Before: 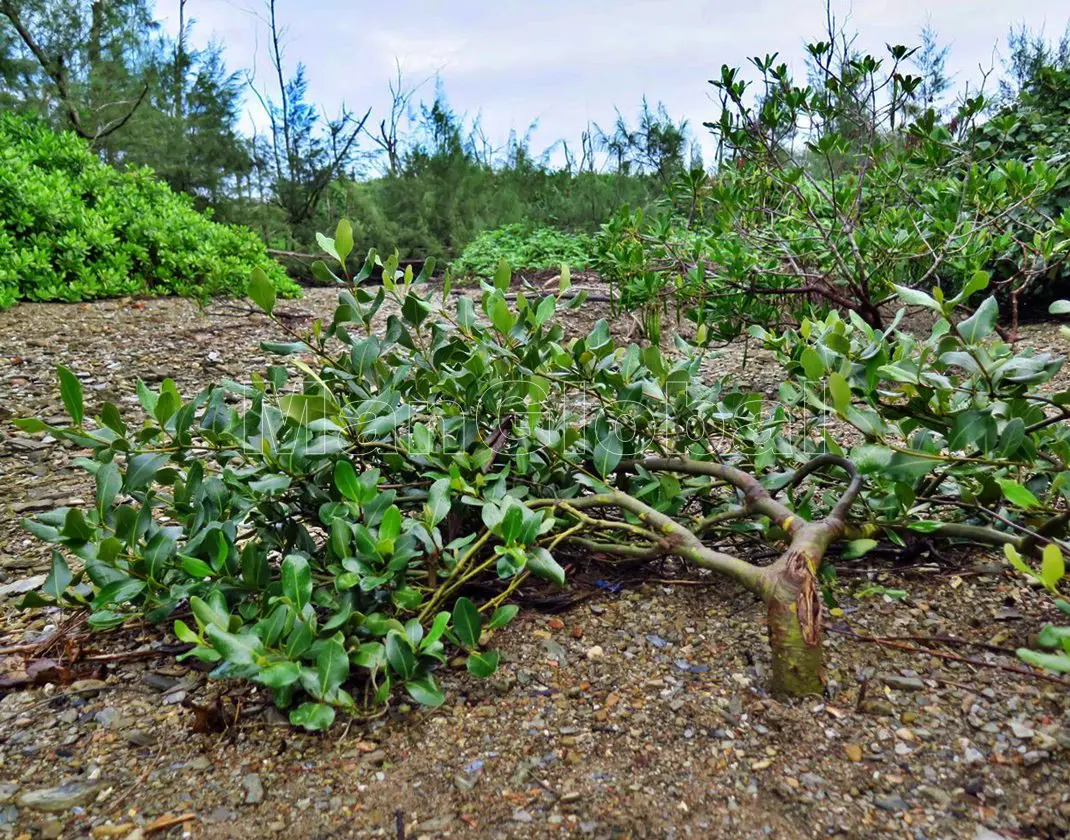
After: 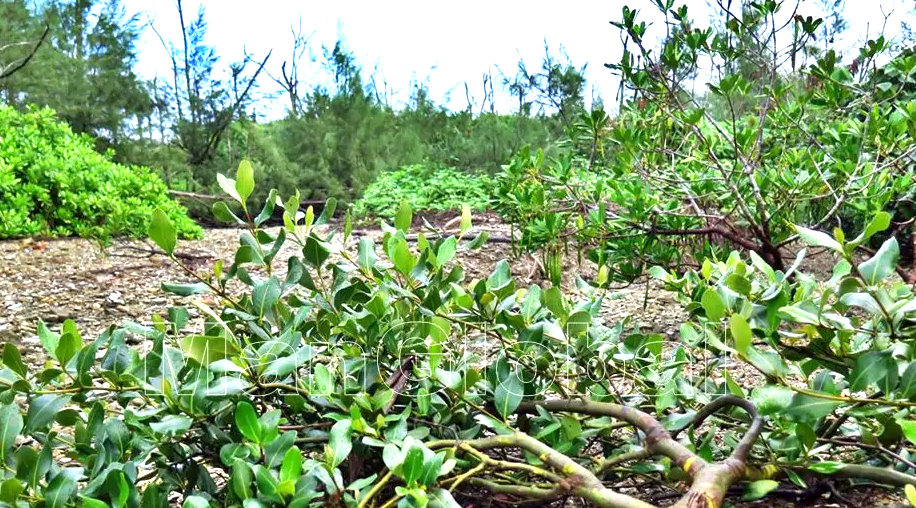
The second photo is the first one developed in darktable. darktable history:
crop and rotate: left 9.343%, top 7.1%, right 4.988%, bottom 32.415%
exposure: black level correction 0.001, exposure 0.966 EV, compensate exposure bias true, compensate highlight preservation false
